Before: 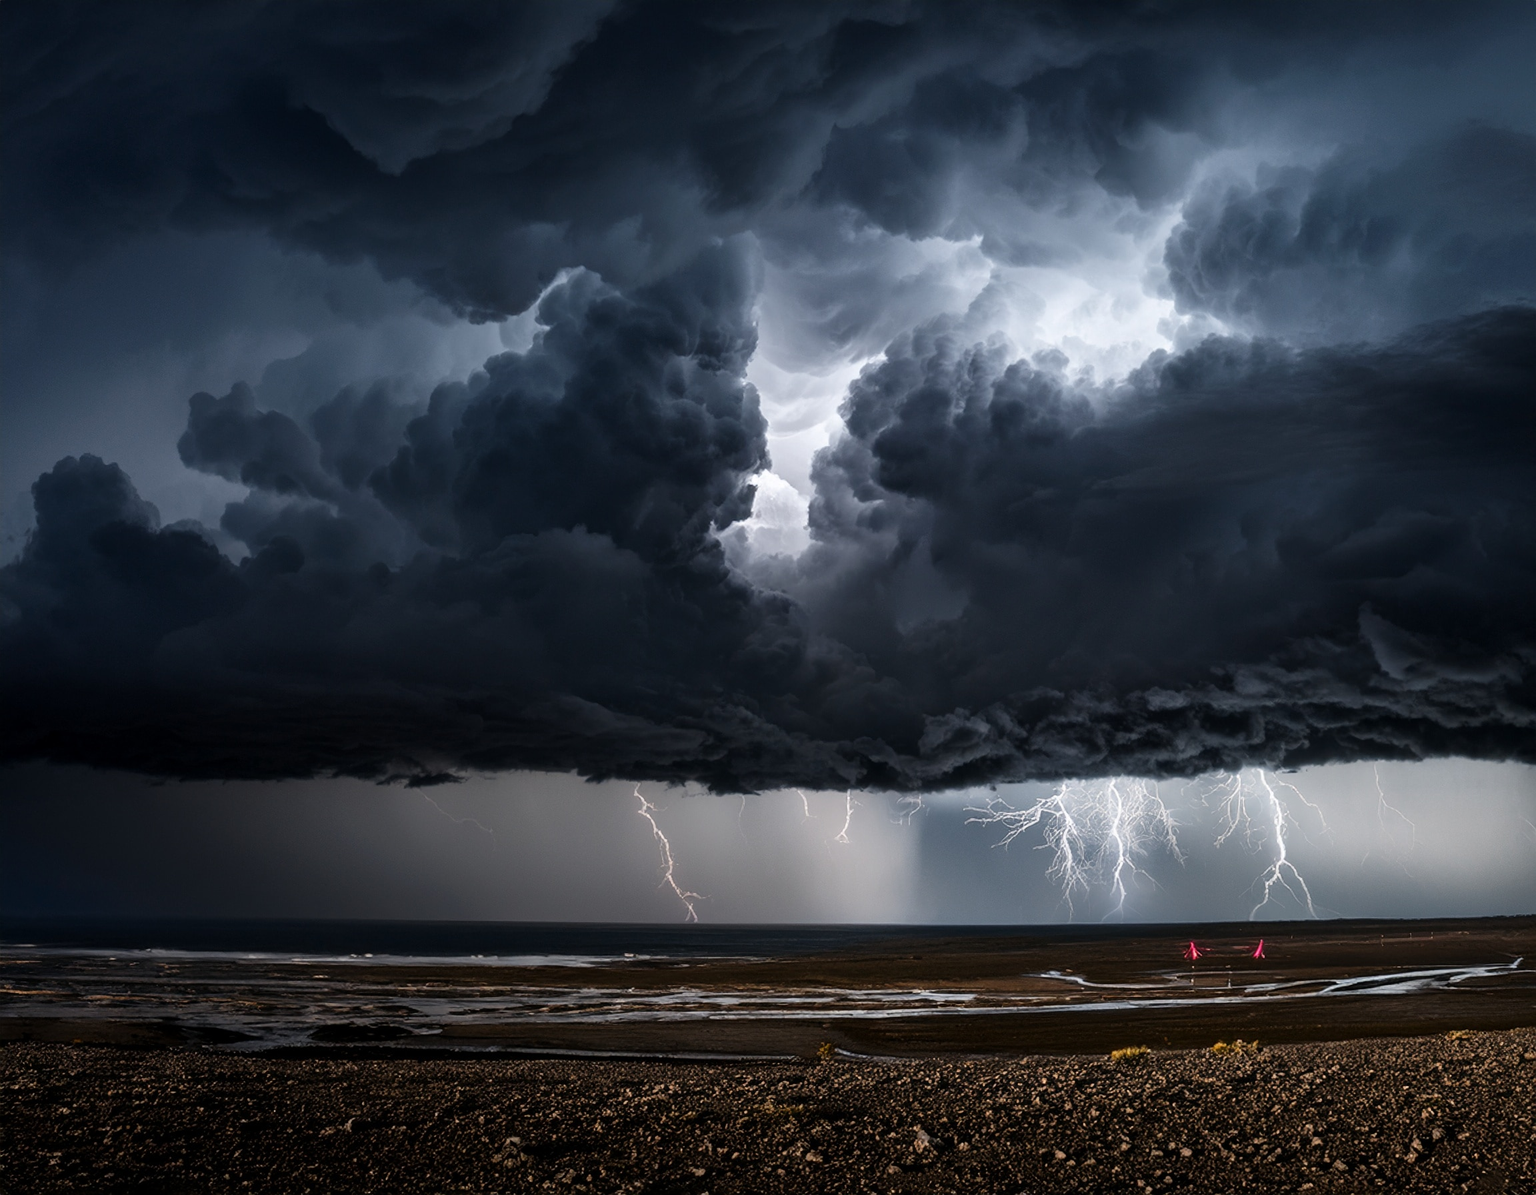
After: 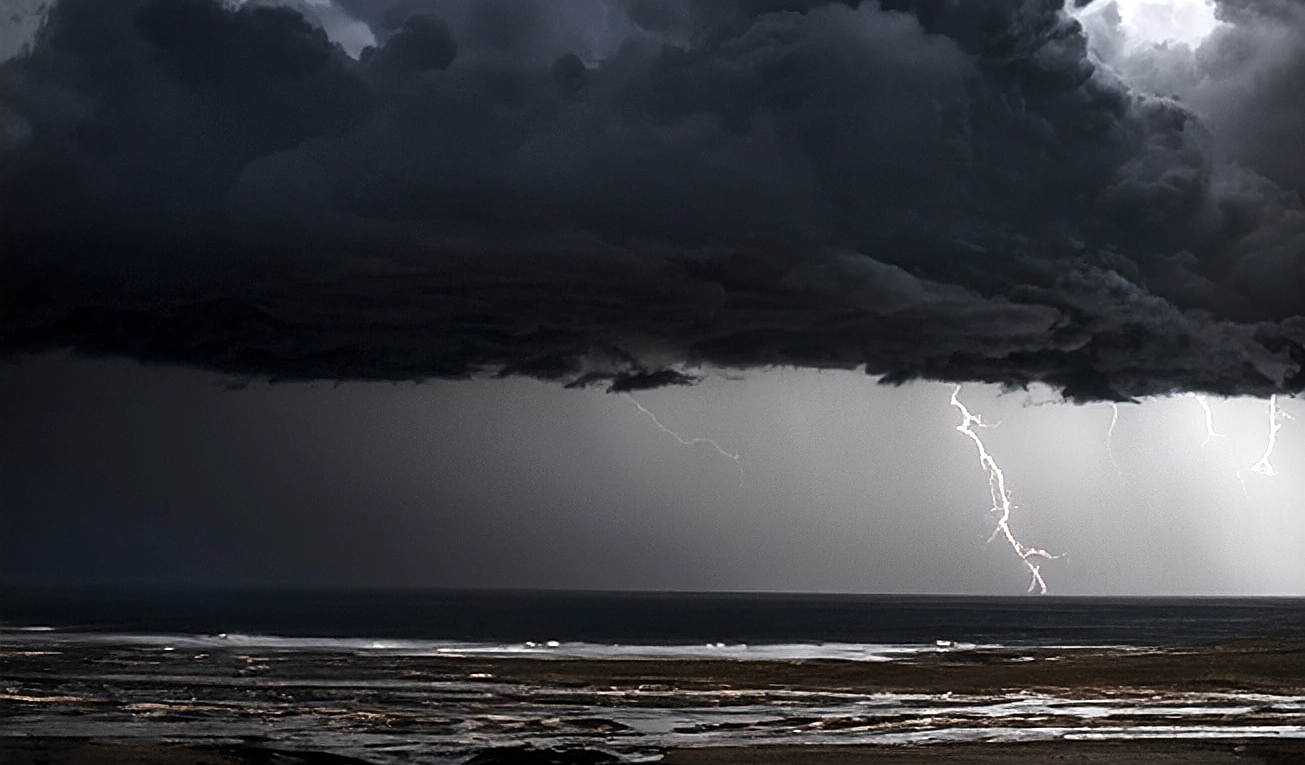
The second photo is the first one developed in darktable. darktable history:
crop: top 44.061%, right 43.317%, bottom 13.198%
exposure: black level correction 0, exposure 1.104 EV, compensate highlight preservation false
vignetting: on, module defaults
sharpen: on, module defaults
contrast brightness saturation: contrast 0.099, saturation -0.357
